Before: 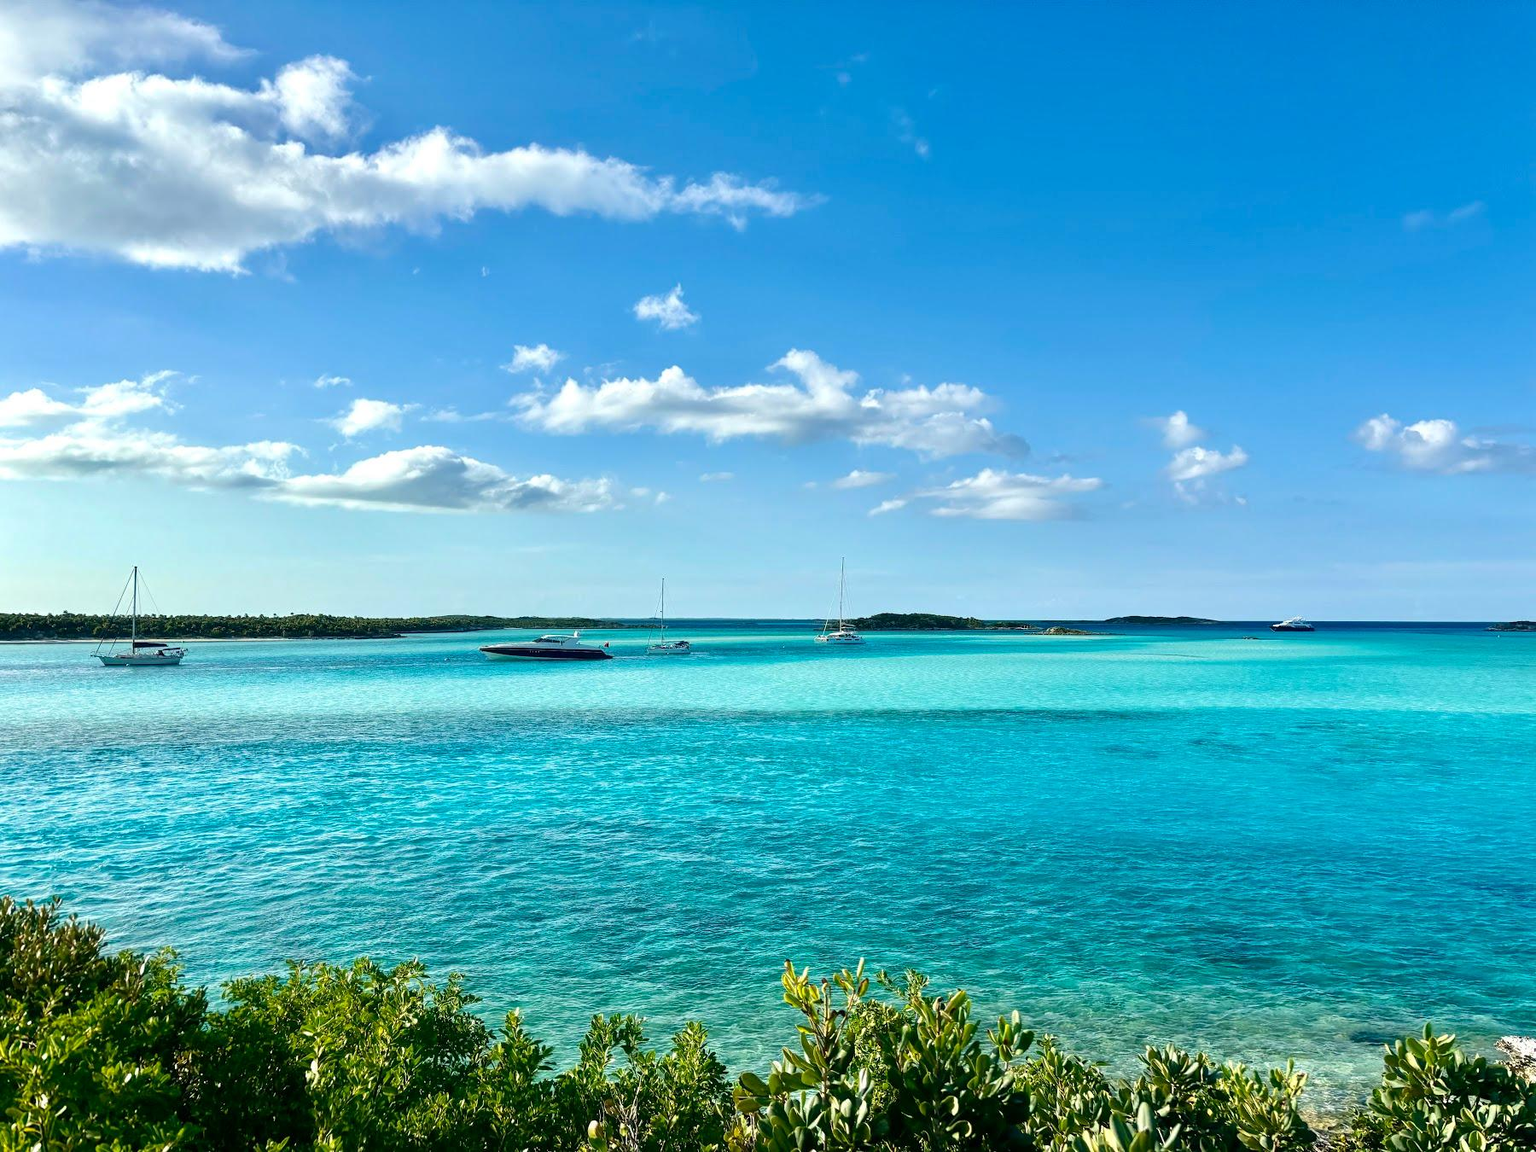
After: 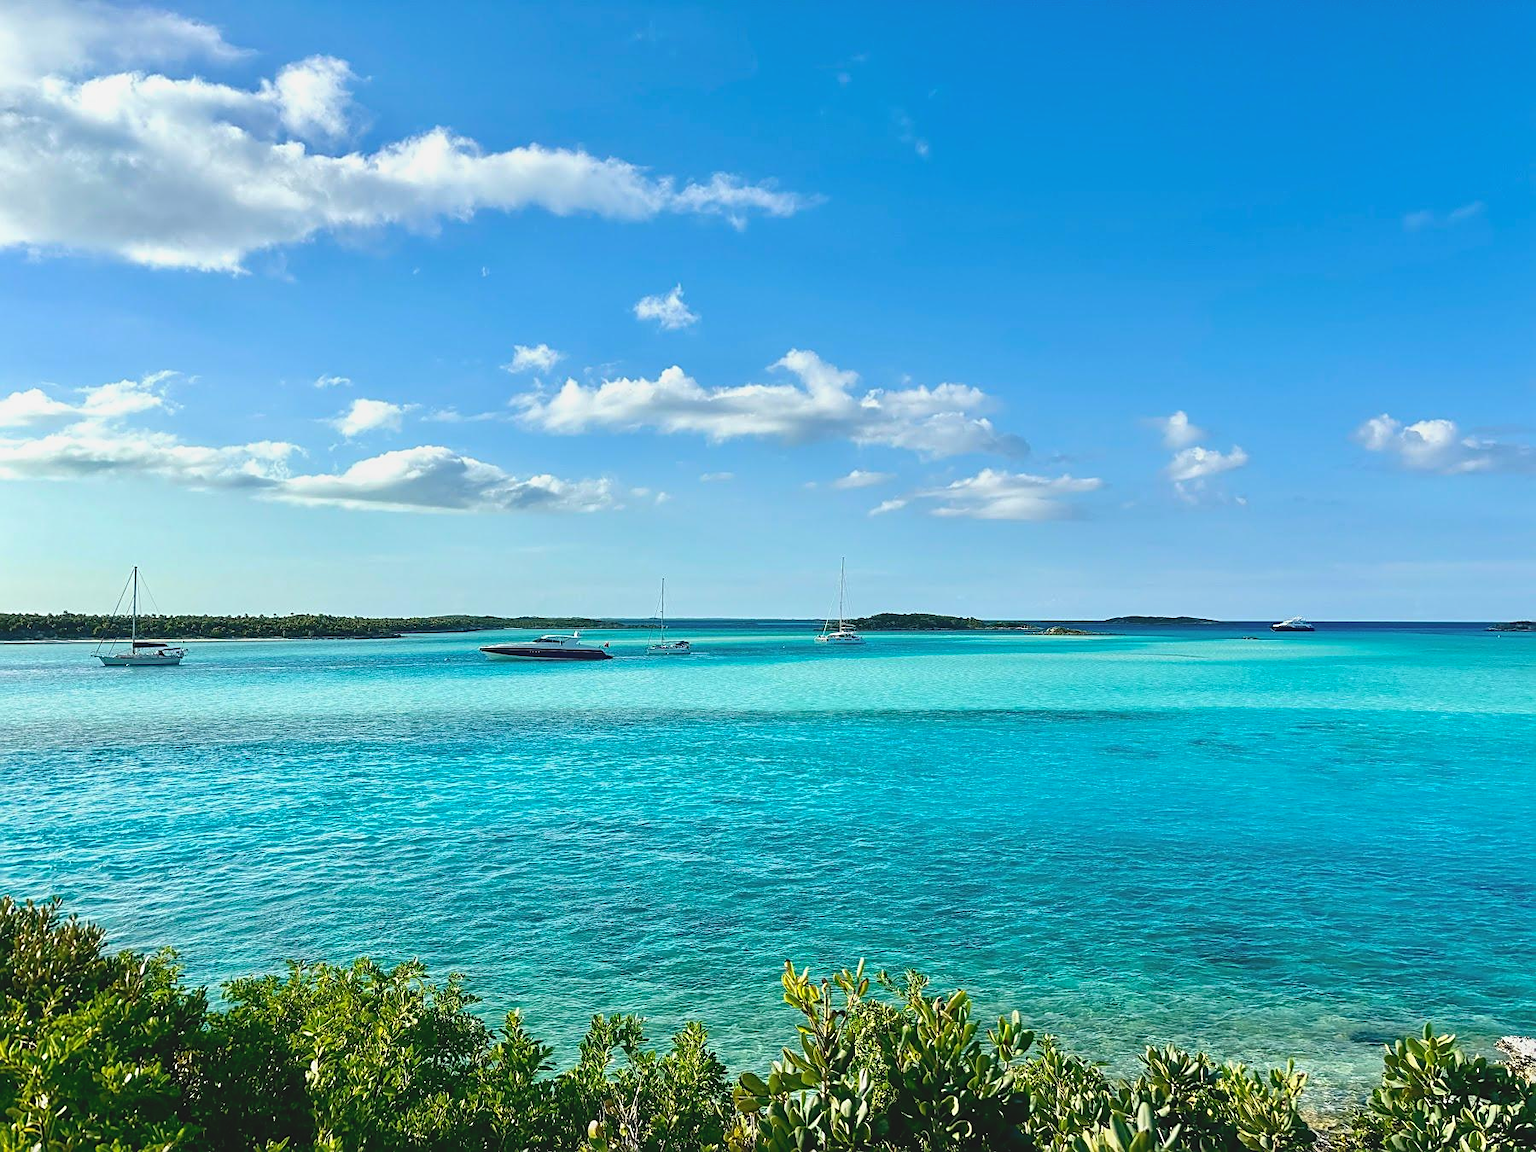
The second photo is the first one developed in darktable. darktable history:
local contrast: highlights 70%, shadows 66%, detail 83%, midtone range 0.325
sharpen: on, module defaults
tone equalizer: on, module defaults
exposure: compensate highlight preservation false
